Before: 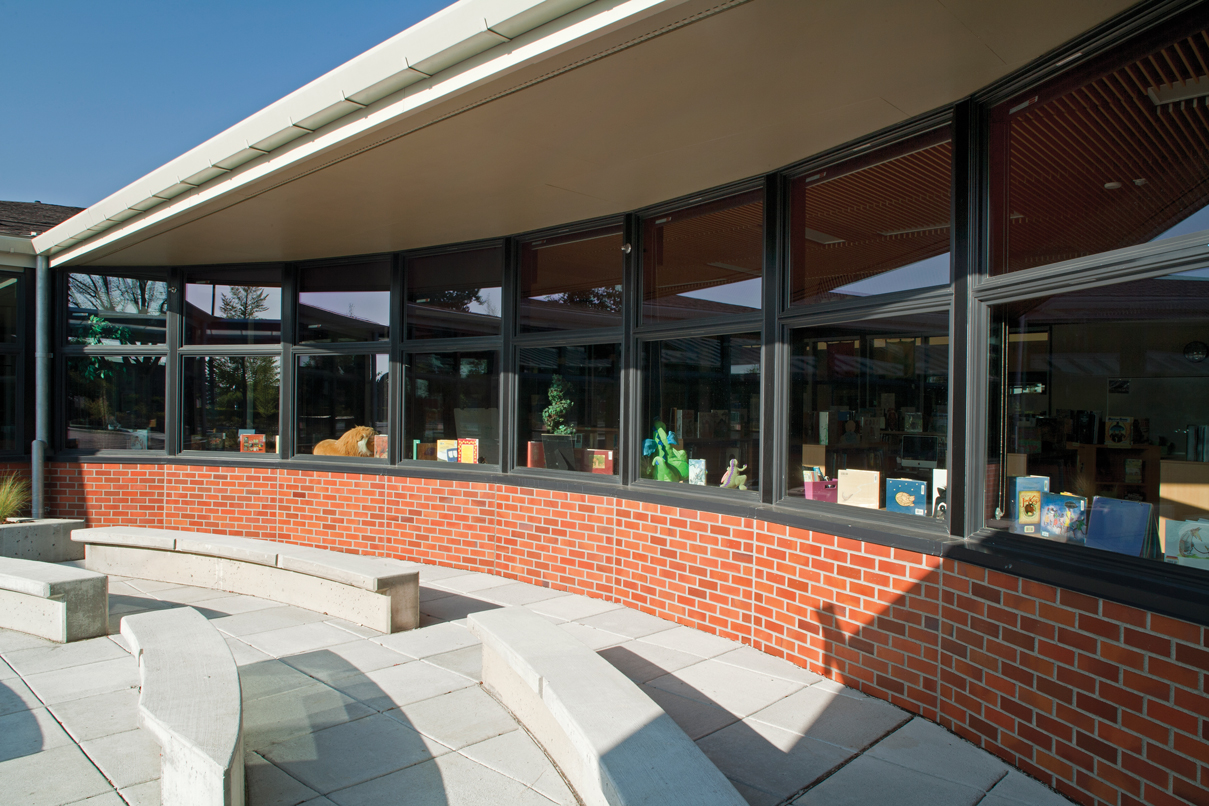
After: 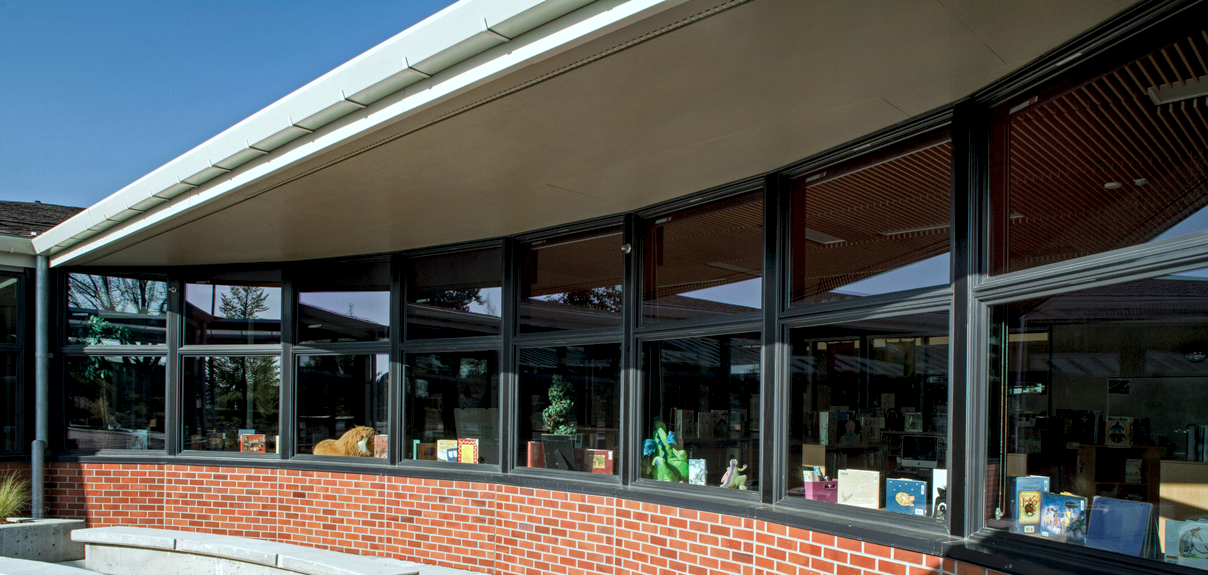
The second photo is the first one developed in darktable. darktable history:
white balance: red 0.925, blue 1.046
local contrast: highlights 100%, shadows 100%, detail 200%, midtone range 0.2
crop: bottom 28.576%
